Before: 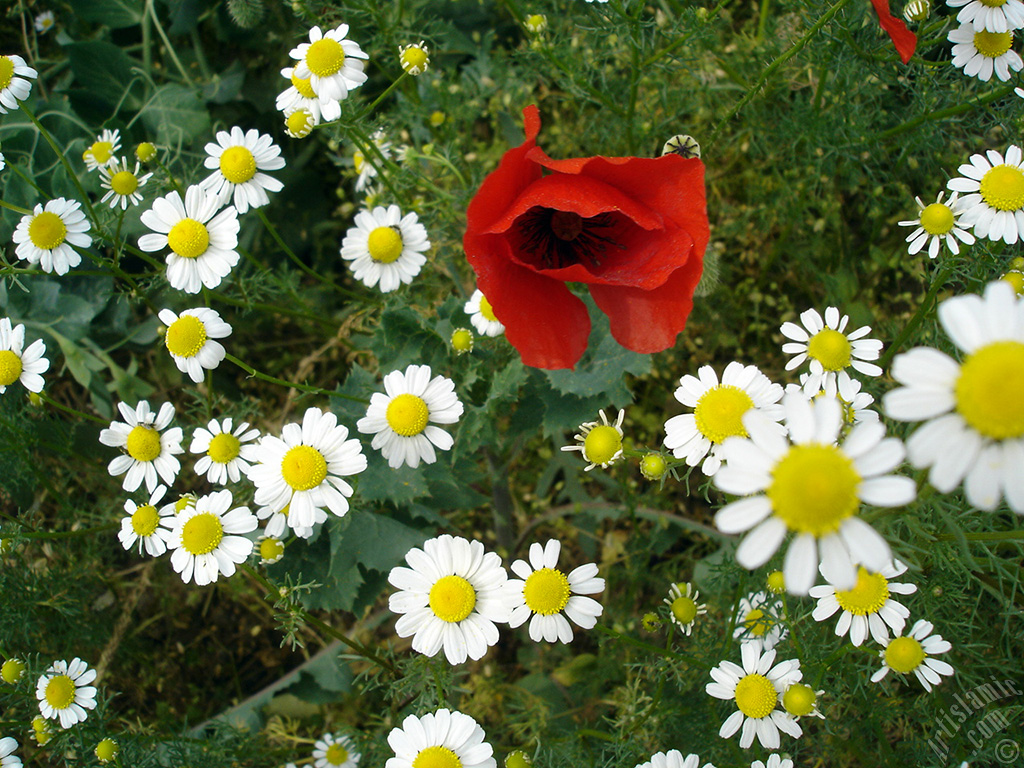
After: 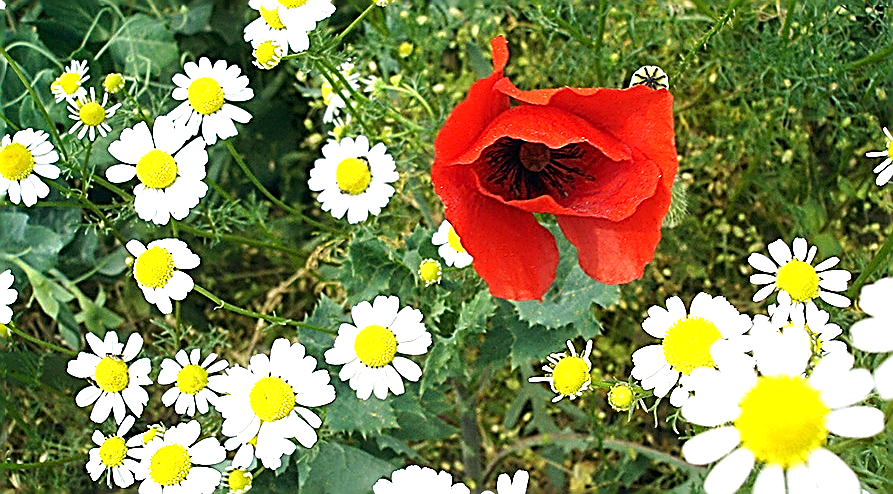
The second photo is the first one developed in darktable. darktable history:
crop: left 3.125%, top 8.999%, right 9.616%, bottom 26.66%
exposure: exposure 1.214 EV, compensate highlight preservation false
sharpen: amount 1.876
